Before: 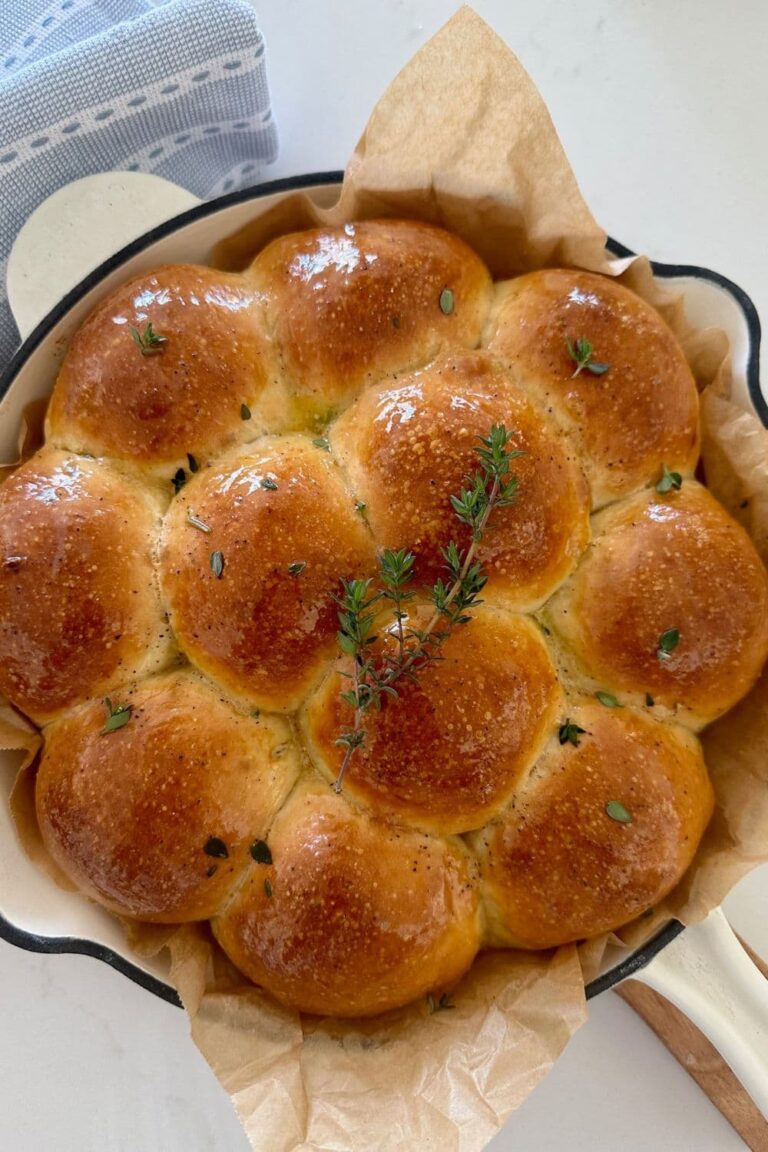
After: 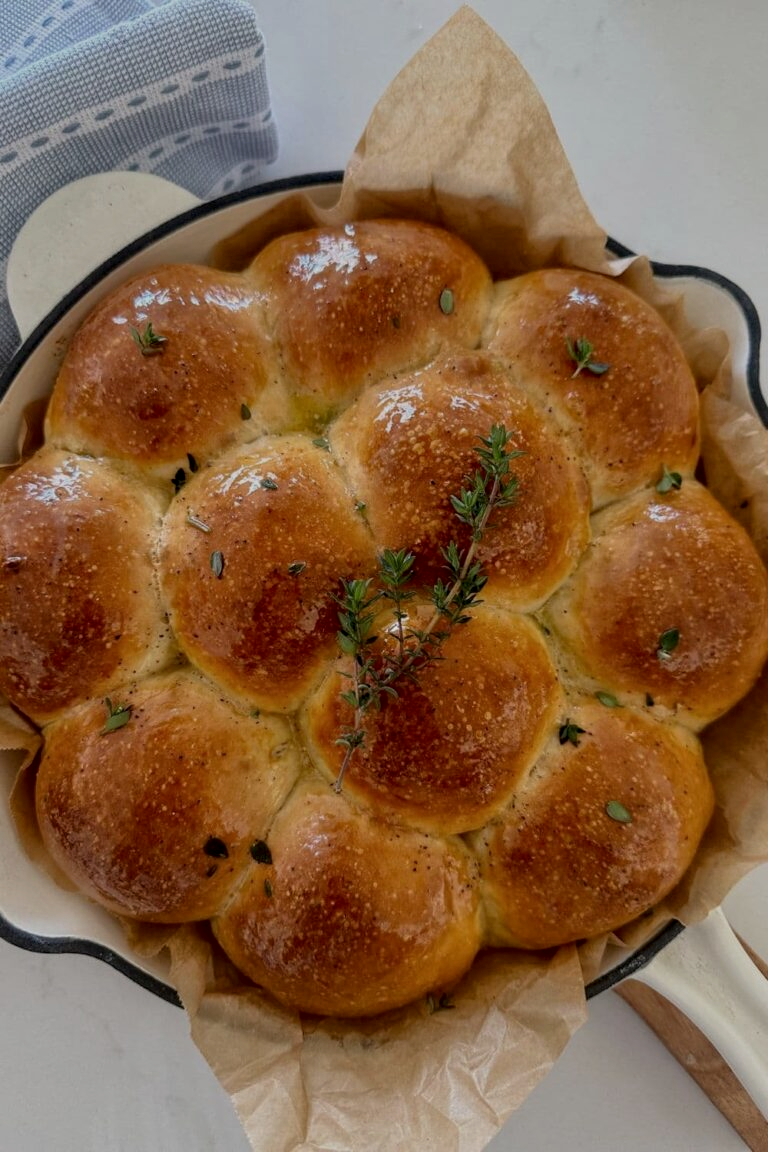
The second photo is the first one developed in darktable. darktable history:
tone equalizer: -8 EV -1.97 EV, -7 EV -2 EV, -6 EV -2 EV, -5 EV -1.99 EV, -4 EV -1.97 EV, -3 EV -1.97 EV, -2 EV -1.98 EV, -1 EV -1.61 EV, +0 EV -2 EV
exposure: black level correction 0, exposure 1.2 EV, compensate highlight preservation false
local contrast: on, module defaults
